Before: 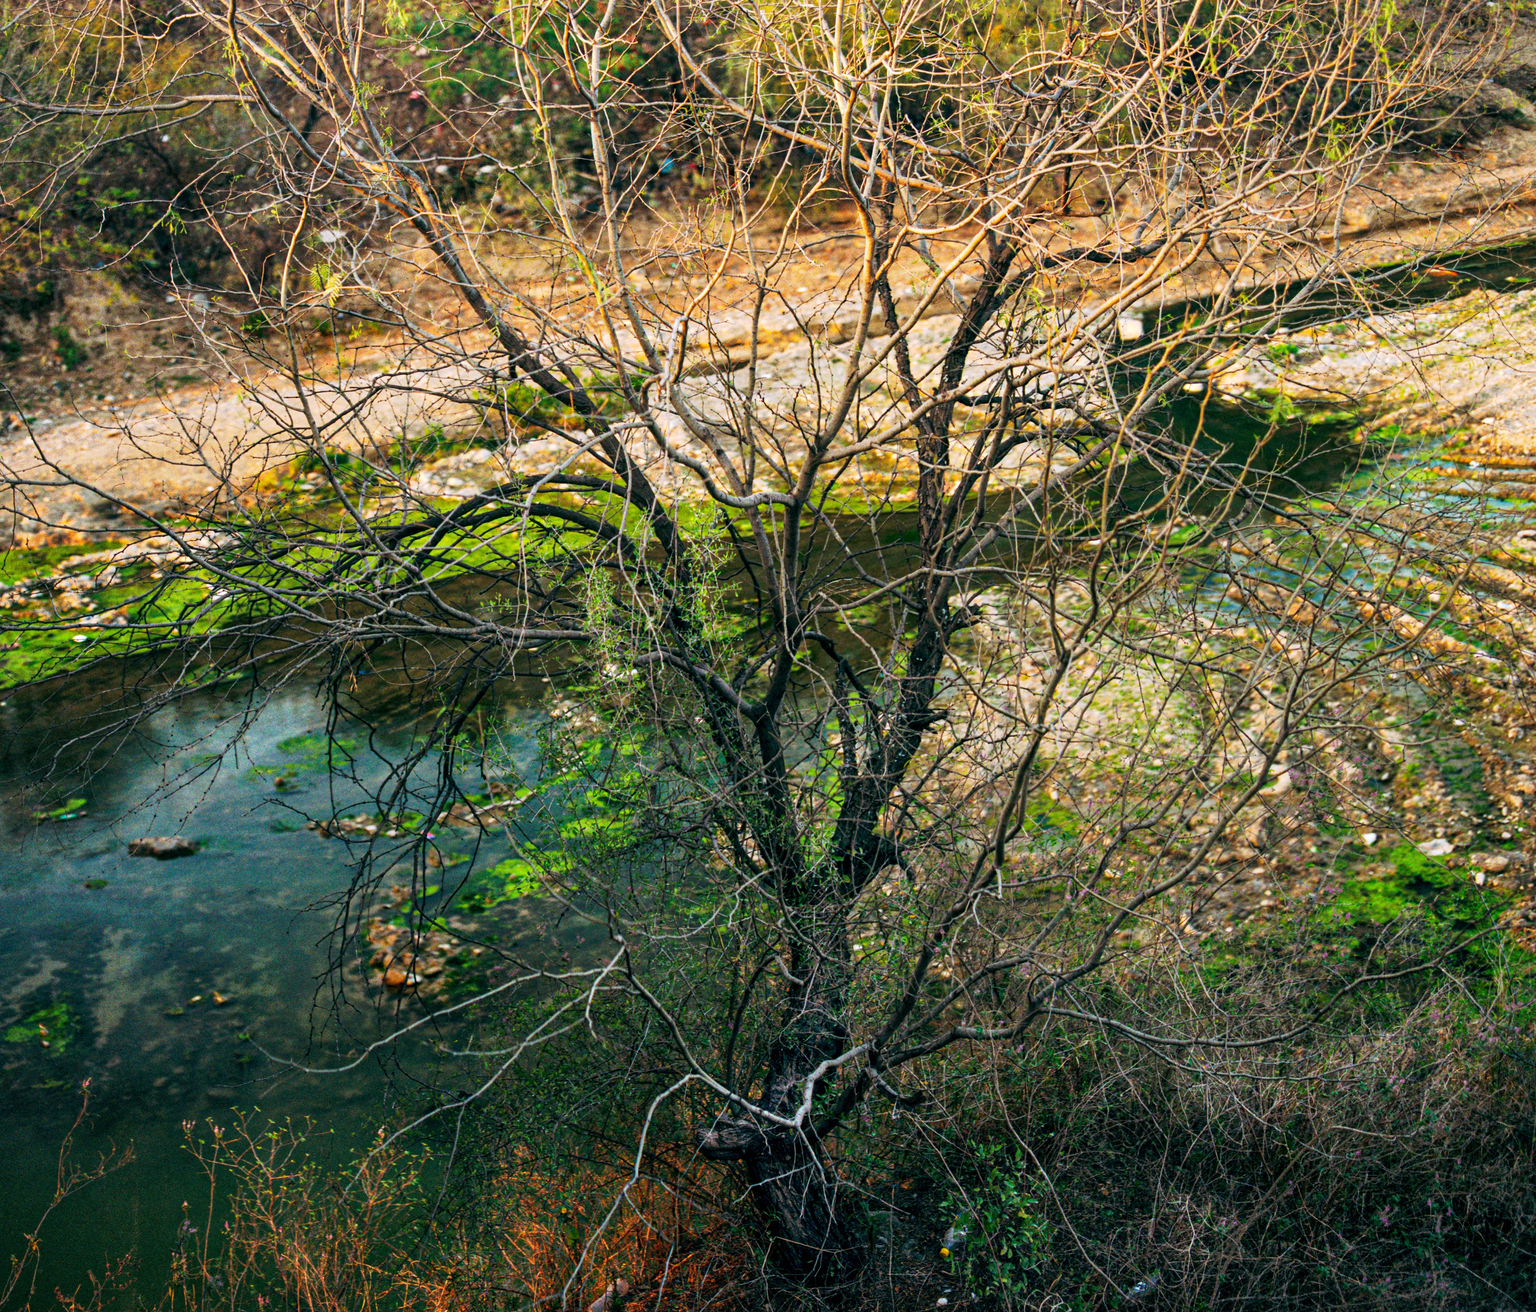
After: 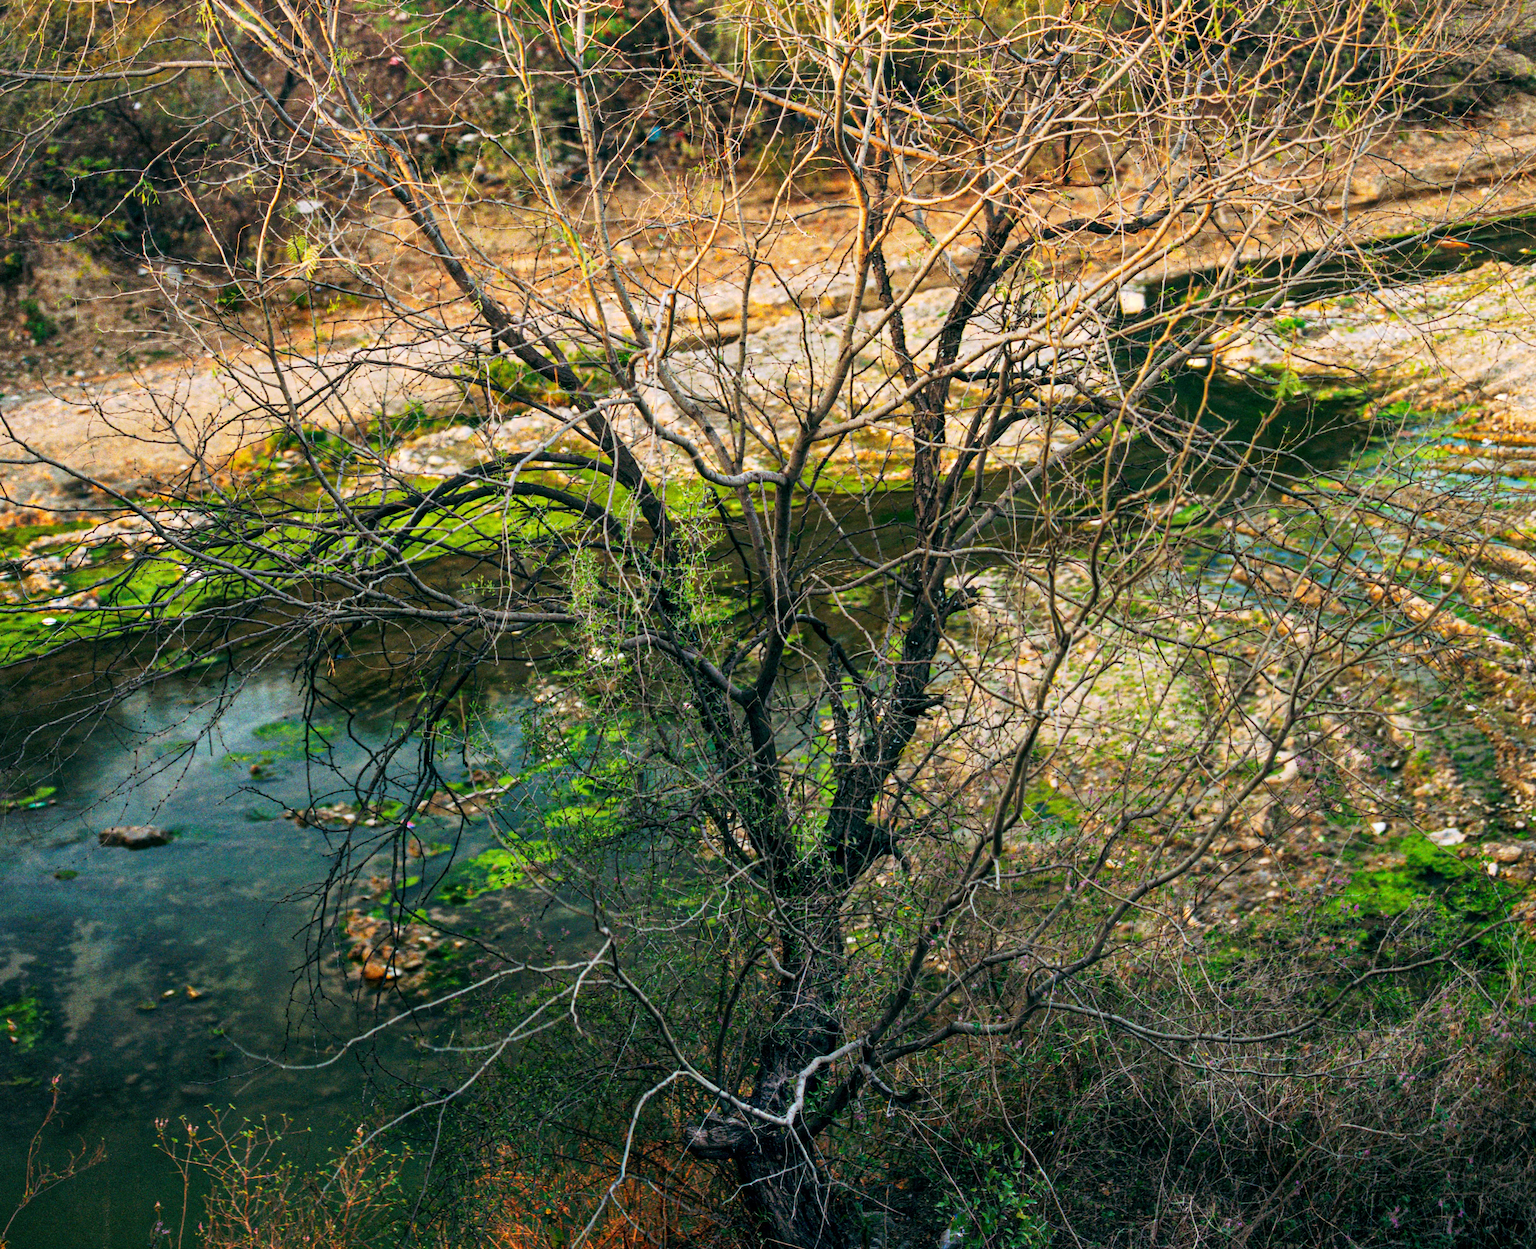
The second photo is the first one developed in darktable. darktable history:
crop: left 2.132%, top 2.768%, right 0.844%, bottom 4.832%
